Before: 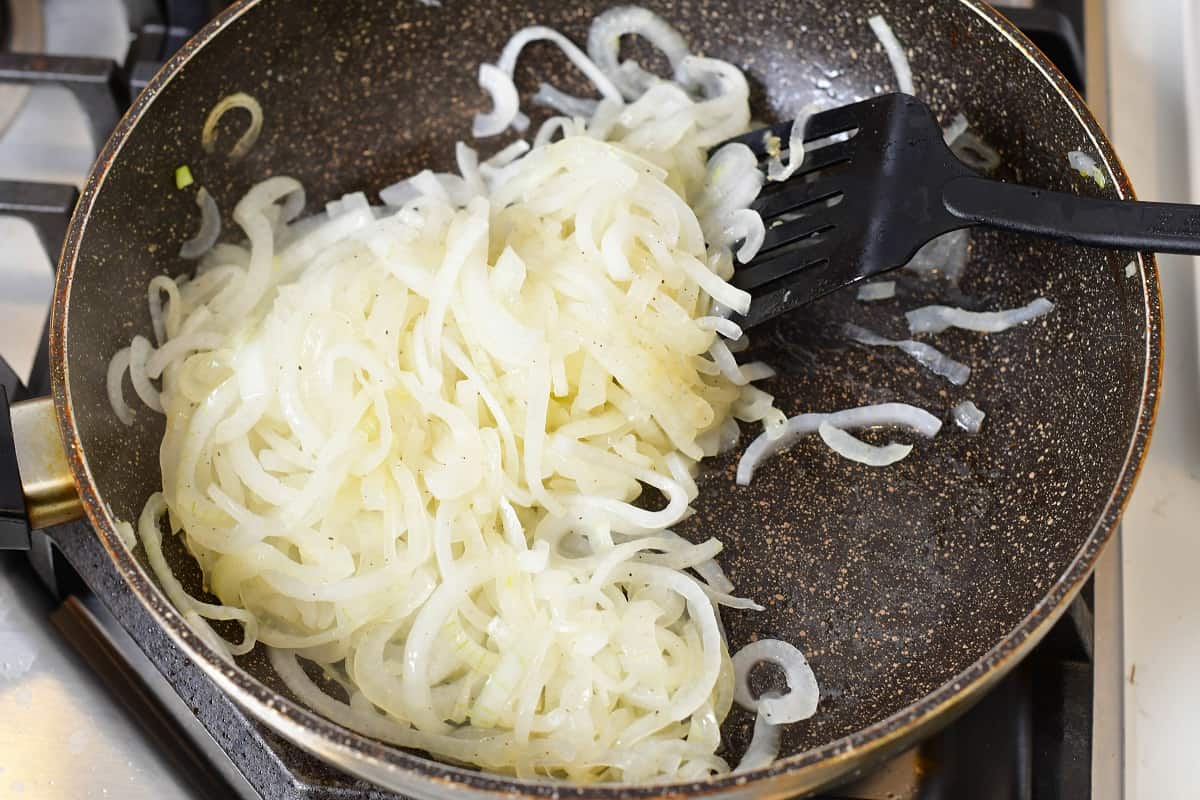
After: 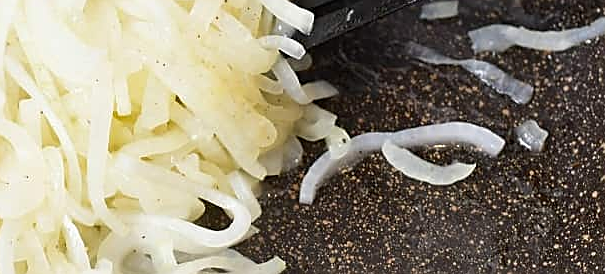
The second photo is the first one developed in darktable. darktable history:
crop: left 36.492%, top 35.176%, right 13.01%, bottom 30.561%
sharpen: on, module defaults
